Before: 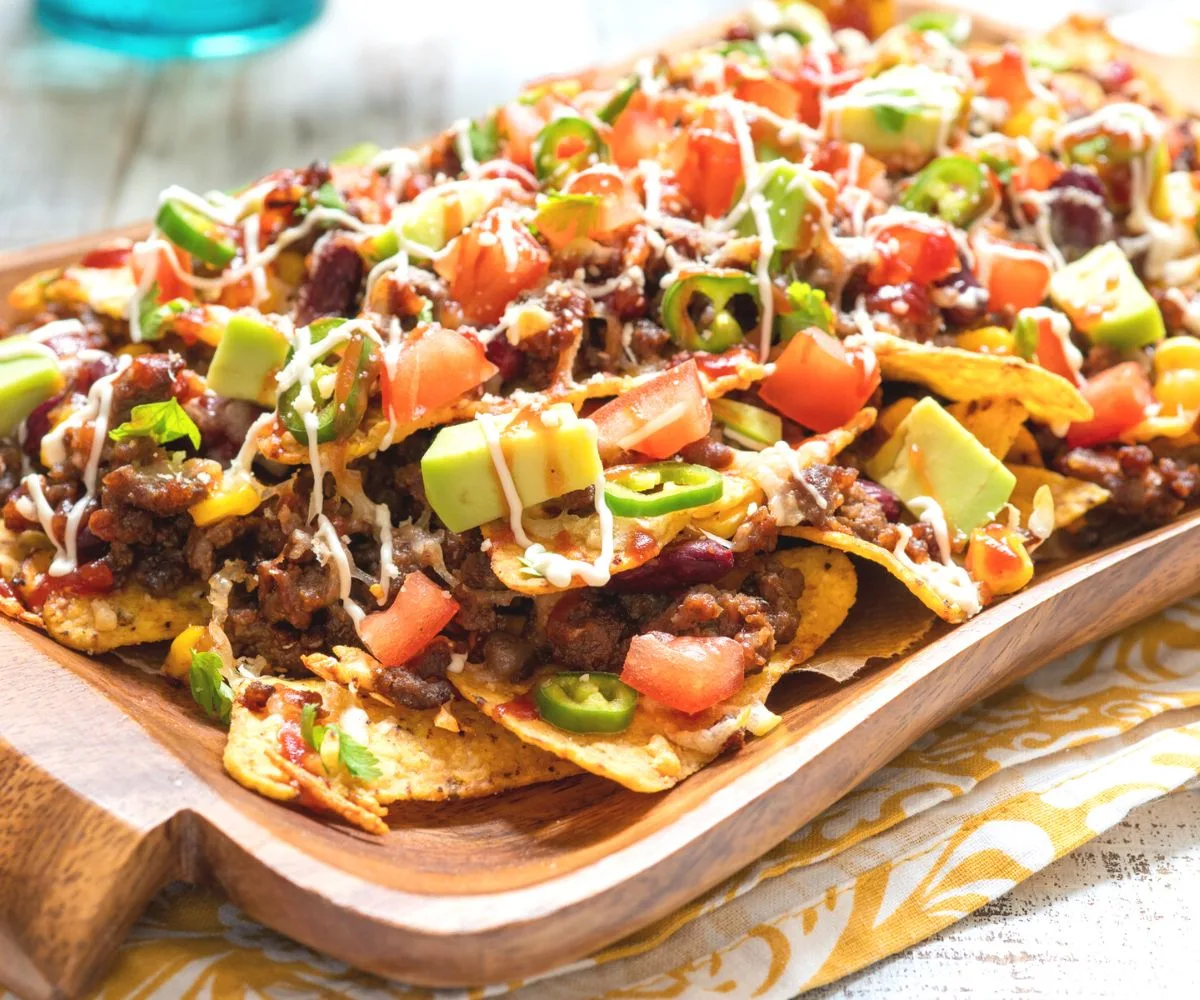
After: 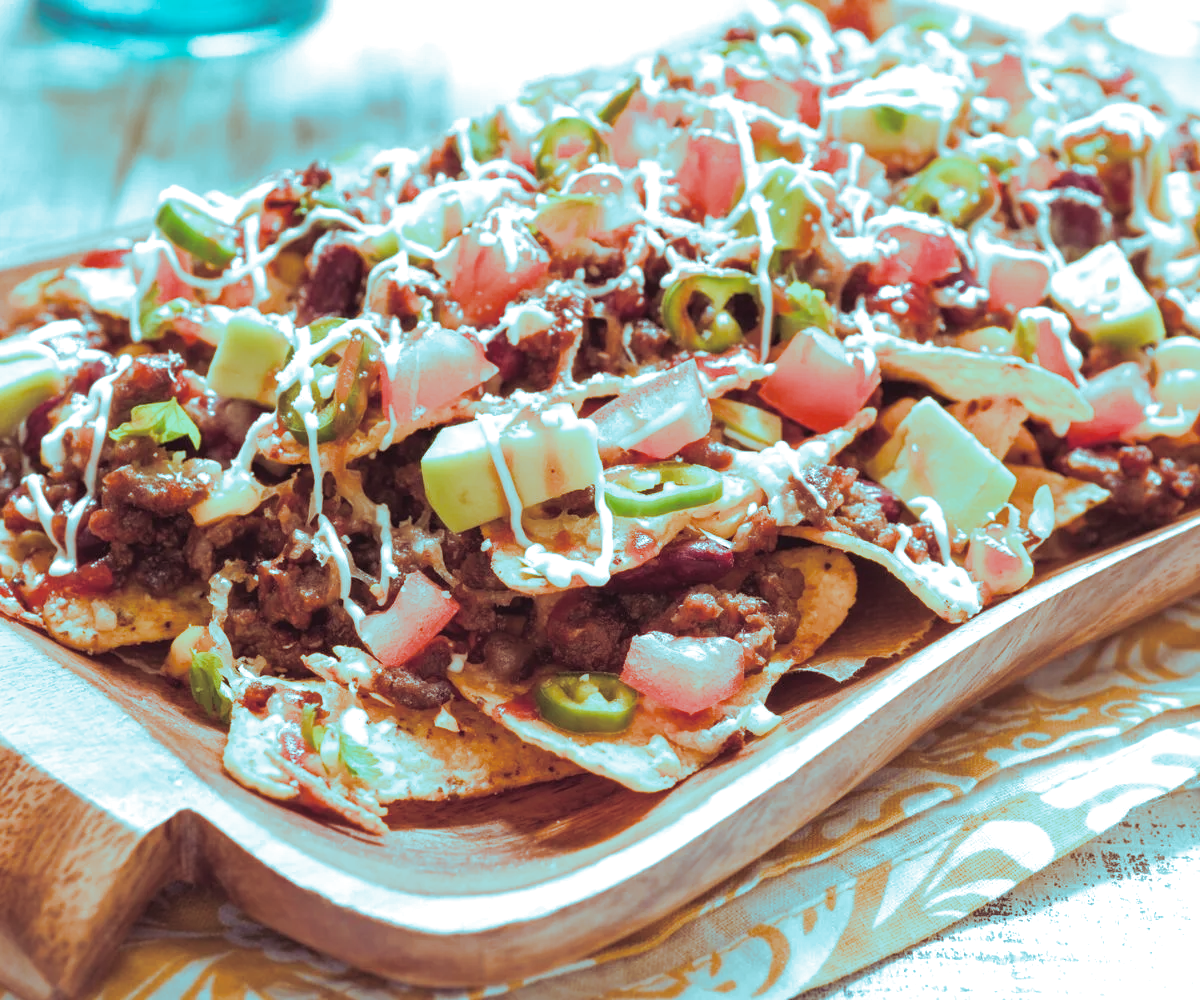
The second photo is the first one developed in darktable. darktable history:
exposure: exposure 0.128 EV, compensate highlight preservation false
split-toning: shadows › hue 327.6°, highlights › hue 198°, highlights › saturation 0.55, balance -21.25, compress 0%
